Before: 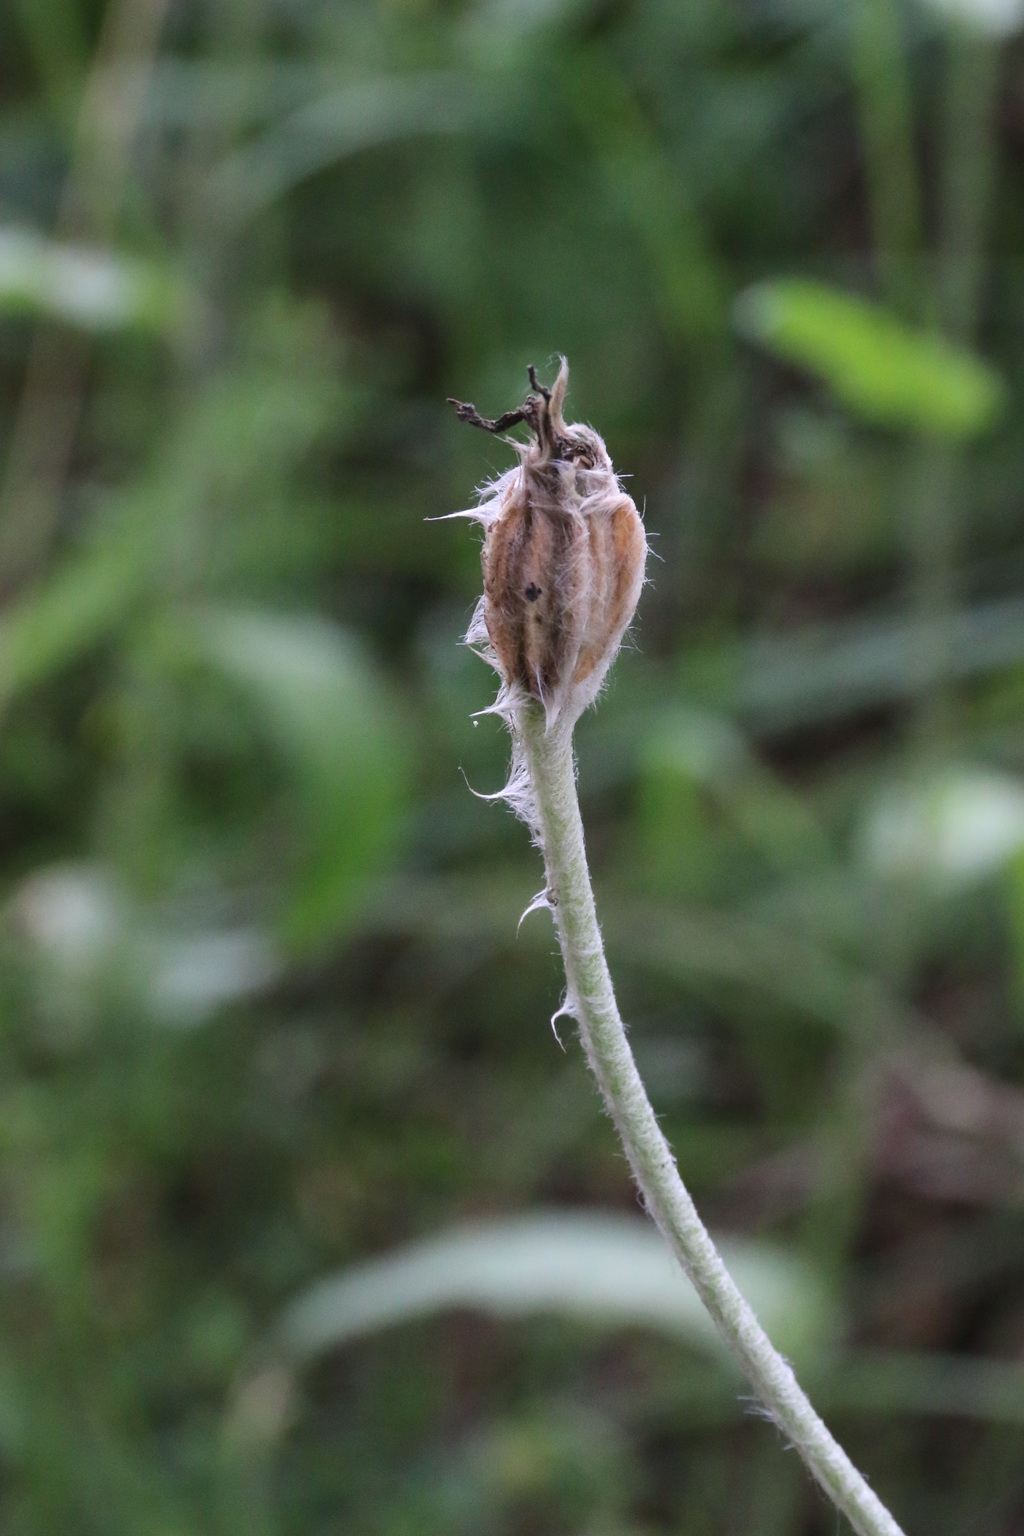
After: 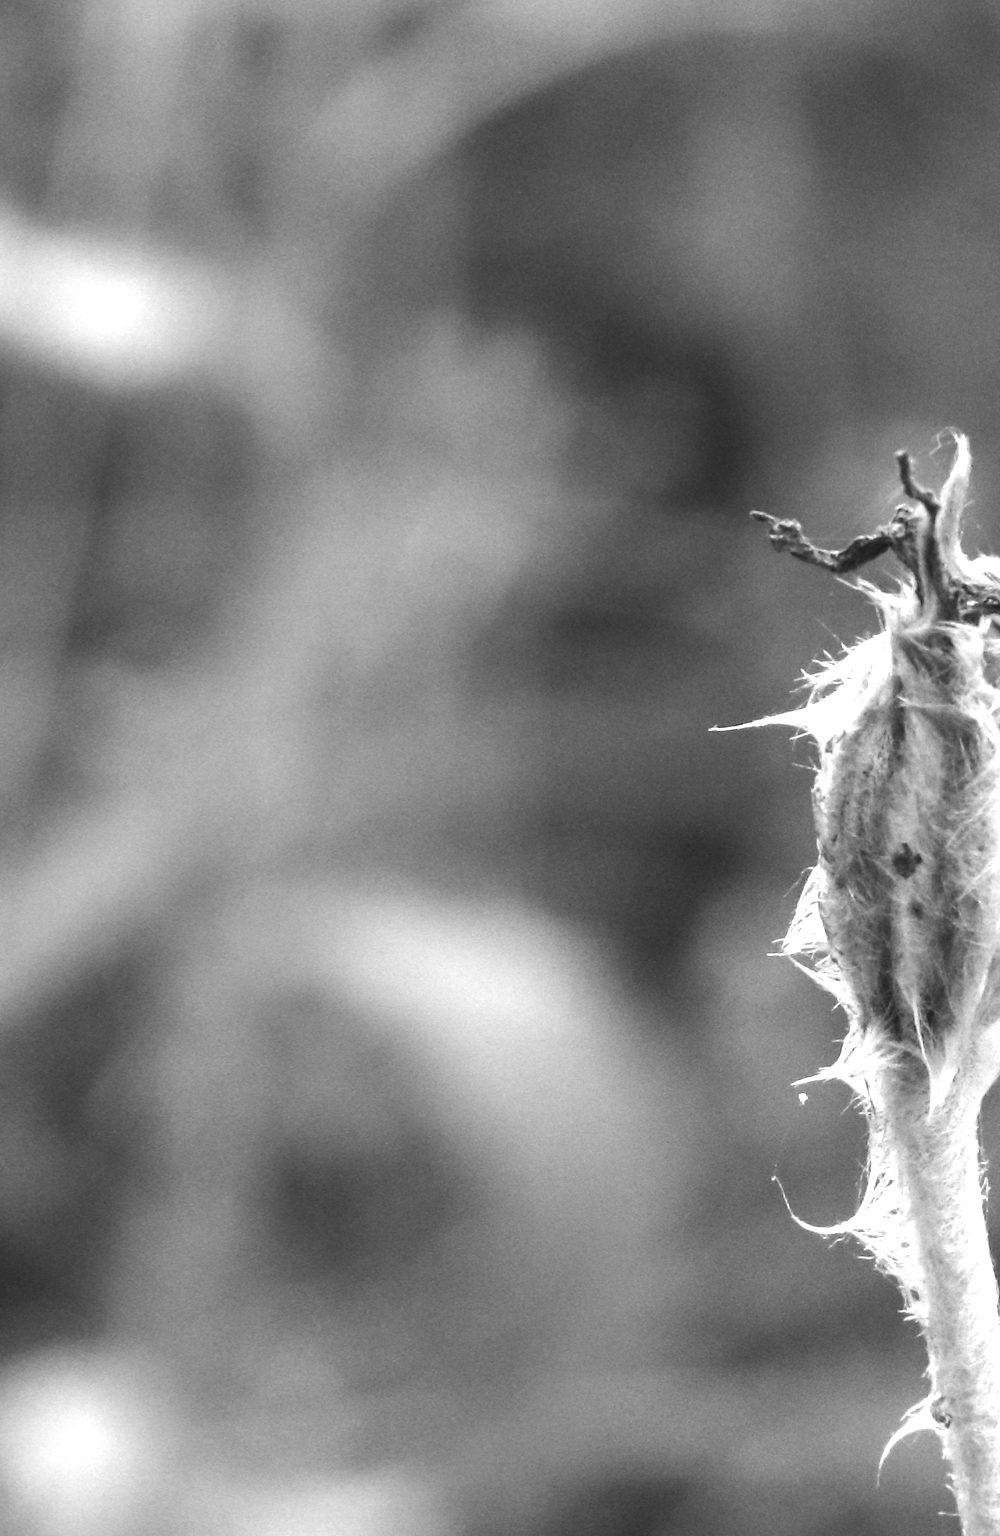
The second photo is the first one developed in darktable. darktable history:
crop and rotate: left 3.059%, top 7.539%, right 42.851%, bottom 37.077%
exposure: black level correction 0, exposure 0.95 EV, compensate exposure bias true, compensate highlight preservation false
color calibration: output gray [0.22, 0.42, 0.37, 0], gray › normalize channels true, illuminant as shot in camera, x 0.369, y 0.376, temperature 4324.7 K, gamut compression 0.012
